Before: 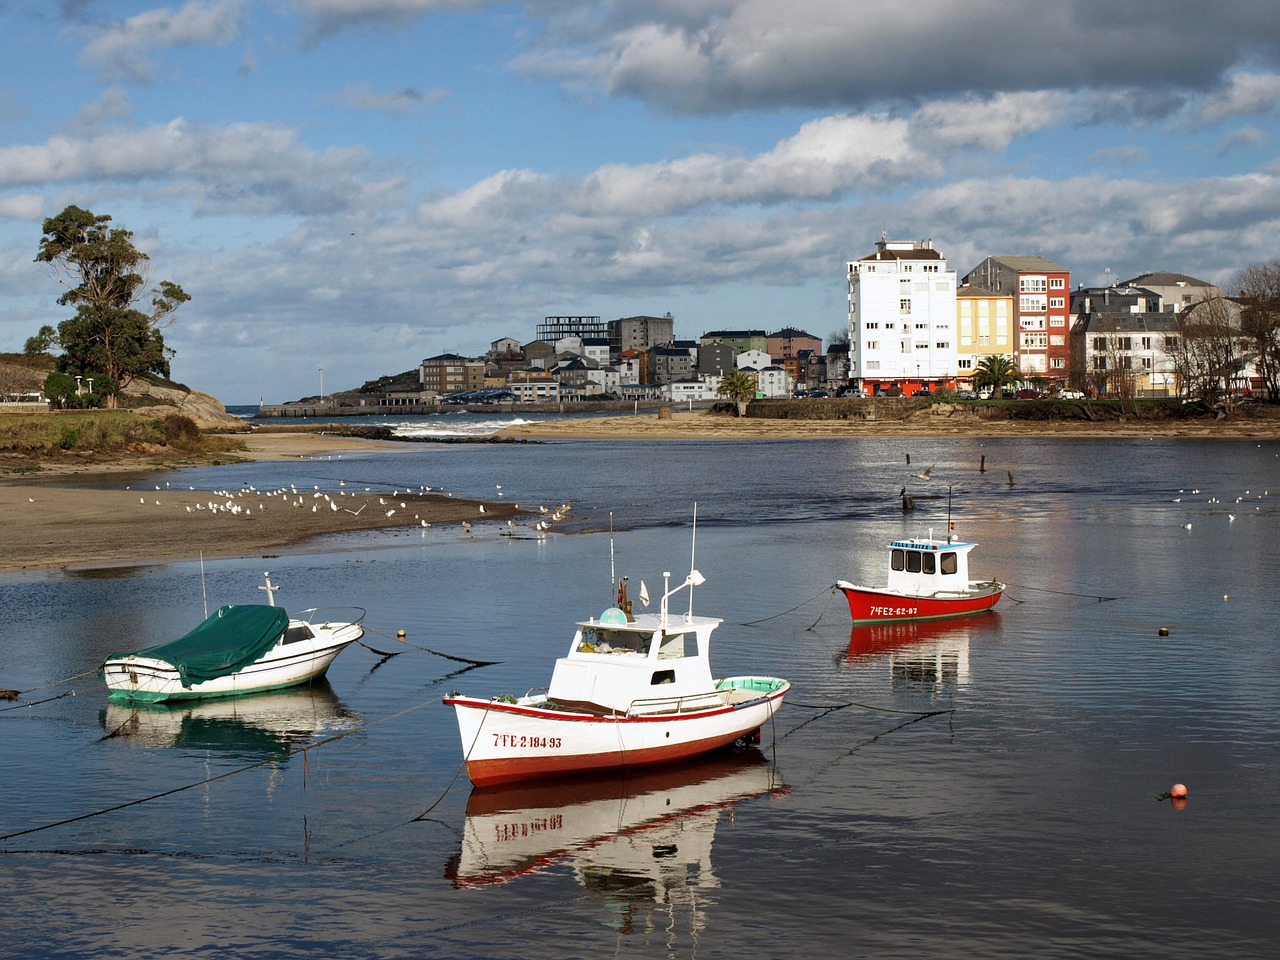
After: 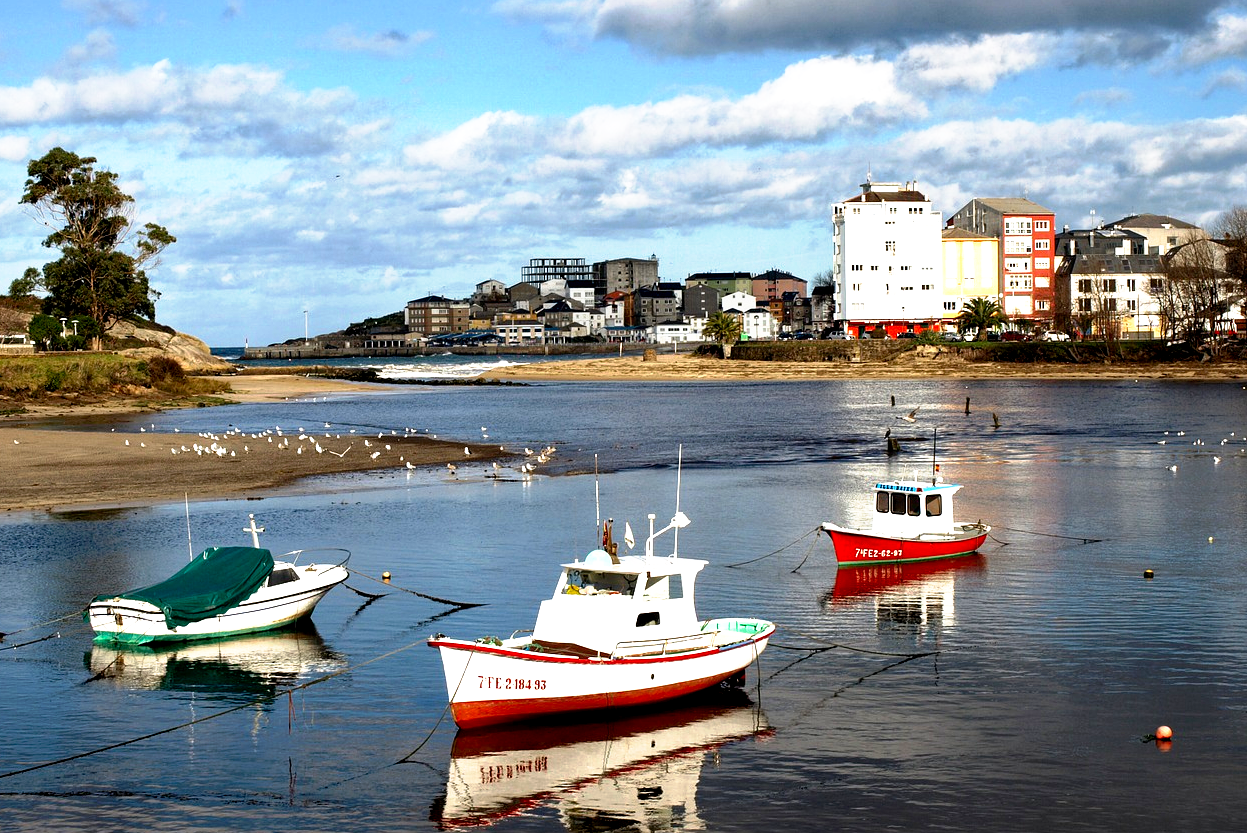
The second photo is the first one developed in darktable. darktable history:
crop: left 1.182%, top 6.12%, right 1.371%, bottom 7.048%
tone curve: curves: ch0 [(0, 0) (0.003, 0.004) (0.011, 0.008) (0.025, 0.012) (0.044, 0.02) (0.069, 0.028) (0.1, 0.034) (0.136, 0.059) (0.177, 0.1) (0.224, 0.151) (0.277, 0.203) (0.335, 0.266) (0.399, 0.344) (0.468, 0.414) (0.543, 0.507) (0.623, 0.602) (0.709, 0.704) (0.801, 0.804) (0.898, 0.927) (1, 1)], preserve colors none
exposure: black level correction 0, exposure 0.693 EV, compensate exposure bias true, compensate highlight preservation false
base curve: curves: ch0 [(0.017, 0) (0.425, 0.441) (0.844, 0.933) (1, 1)], preserve colors none
